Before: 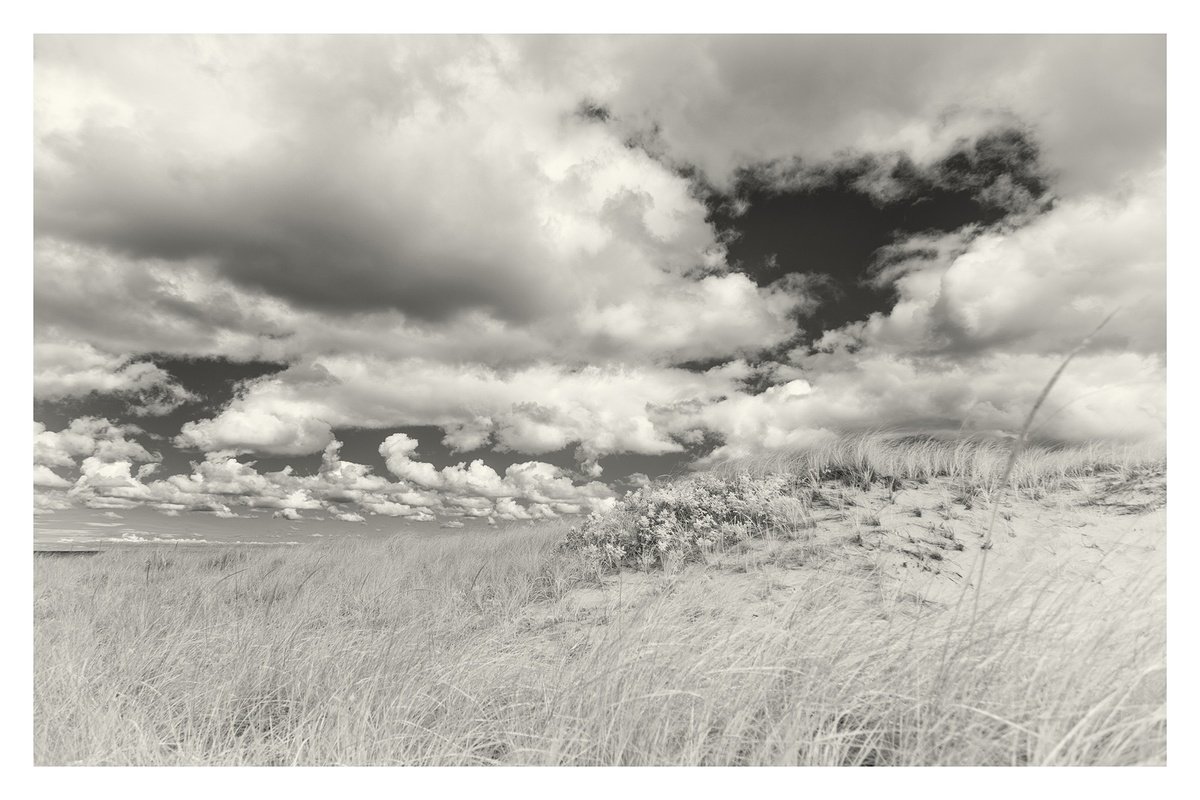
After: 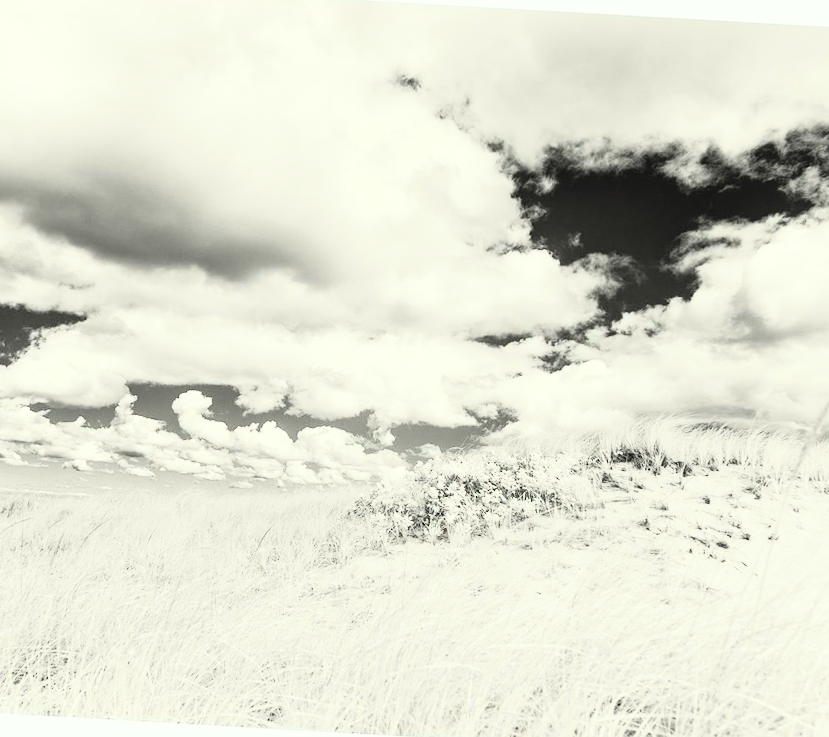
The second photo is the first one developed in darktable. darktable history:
crop and rotate: angle -3.27°, left 14.277%, top 0.028%, right 10.766%, bottom 0.028%
rgb curve: curves: ch0 [(0, 0) (0.21, 0.15) (0.24, 0.21) (0.5, 0.75) (0.75, 0.96) (0.89, 0.99) (1, 1)]; ch1 [(0, 0.02) (0.21, 0.13) (0.25, 0.2) (0.5, 0.67) (0.75, 0.9) (0.89, 0.97) (1, 1)]; ch2 [(0, 0.02) (0.21, 0.13) (0.25, 0.2) (0.5, 0.67) (0.75, 0.9) (0.89, 0.97) (1, 1)], compensate middle gray true
color correction: highlights a* -2.68, highlights b* 2.57
